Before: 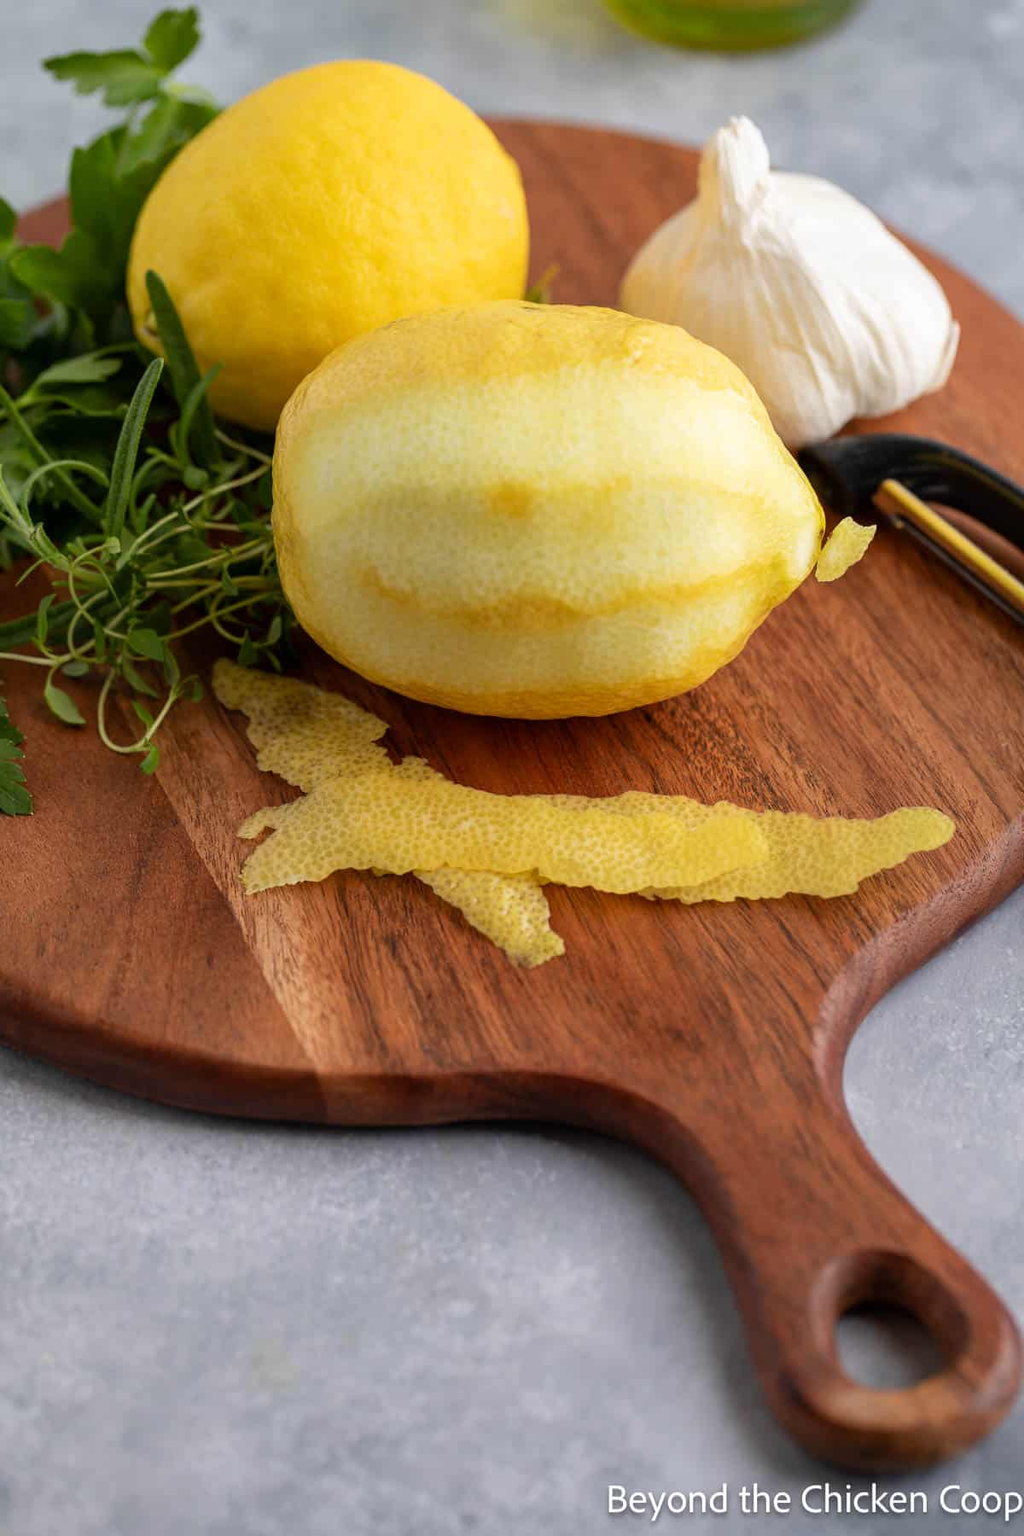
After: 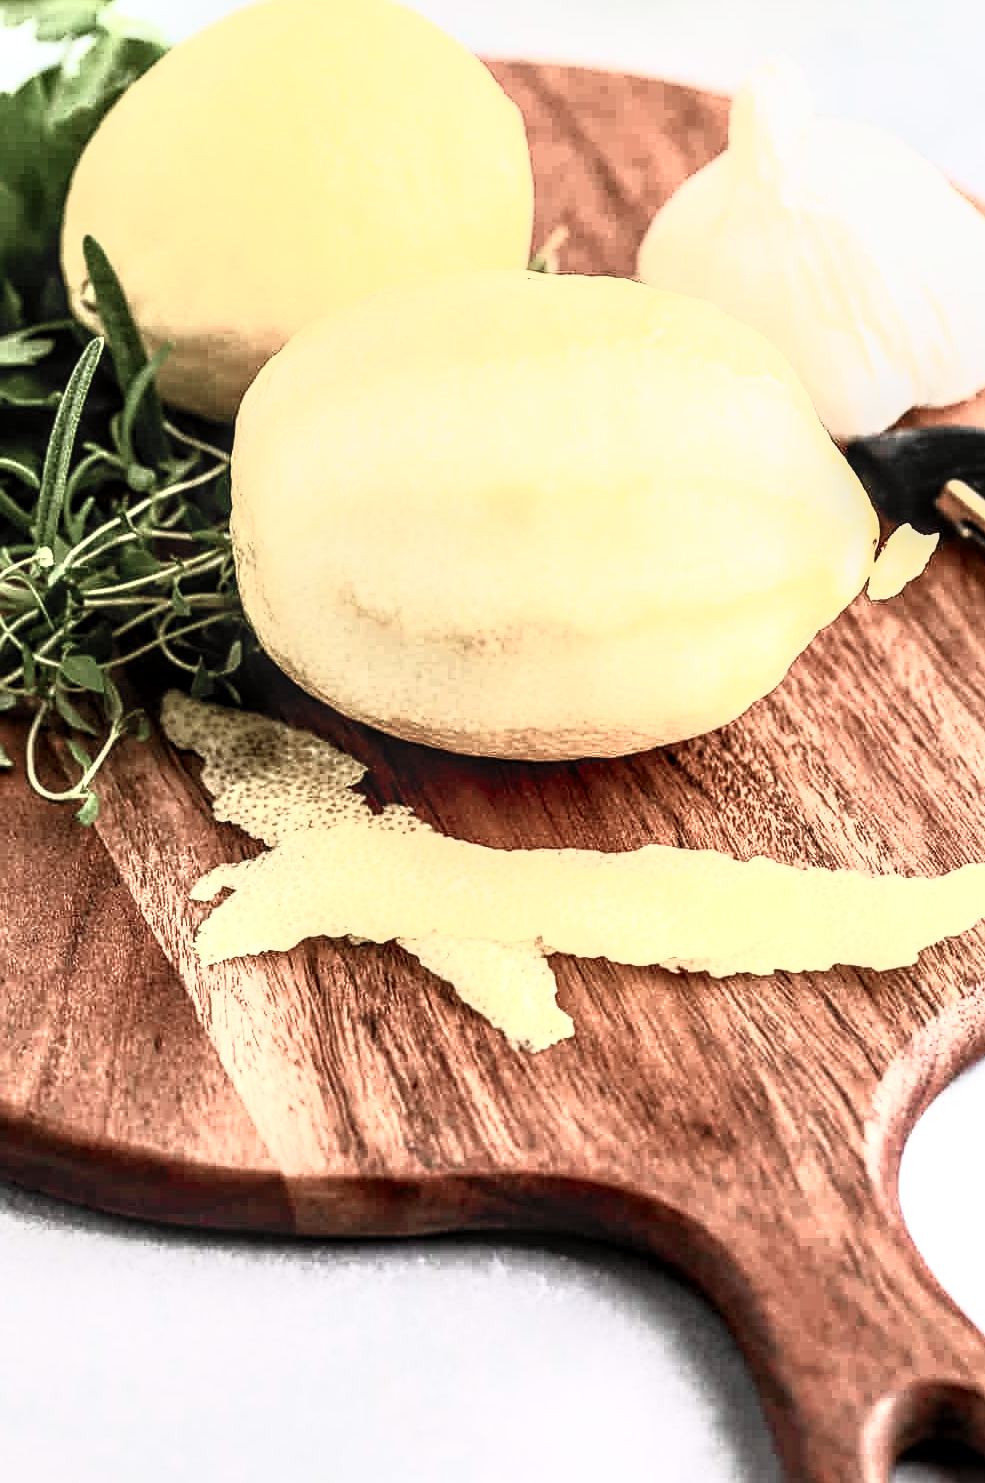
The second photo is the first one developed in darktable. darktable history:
contrast brightness saturation: contrast 0.983, brightness 0.99, saturation 0.997
tone curve: curves: ch0 [(0, 0.021) (0.049, 0.044) (0.157, 0.131) (0.359, 0.419) (0.469, 0.544) (0.634, 0.722) (0.839, 0.909) (0.998, 0.978)]; ch1 [(0, 0) (0.437, 0.408) (0.472, 0.47) (0.502, 0.503) (0.527, 0.53) (0.564, 0.573) (0.614, 0.654) (0.669, 0.748) (0.859, 0.899) (1, 1)]; ch2 [(0, 0) (0.33, 0.301) (0.421, 0.443) (0.487, 0.504) (0.502, 0.509) (0.535, 0.537) (0.565, 0.595) (0.608, 0.667) (1, 1)], color space Lab, independent channels
crop and rotate: left 7.364%, top 4.591%, right 10.516%, bottom 12.981%
local contrast: detail 154%
filmic rgb: black relative exposure -7.65 EV, white relative exposure 4.56 EV, hardness 3.61, contrast 0.998
color zones: curves: ch1 [(0, 0.34) (0.143, 0.164) (0.286, 0.152) (0.429, 0.176) (0.571, 0.173) (0.714, 0.188) (0.857, 0.199) (1, 0.34)]
sharpen: on, module defaults
